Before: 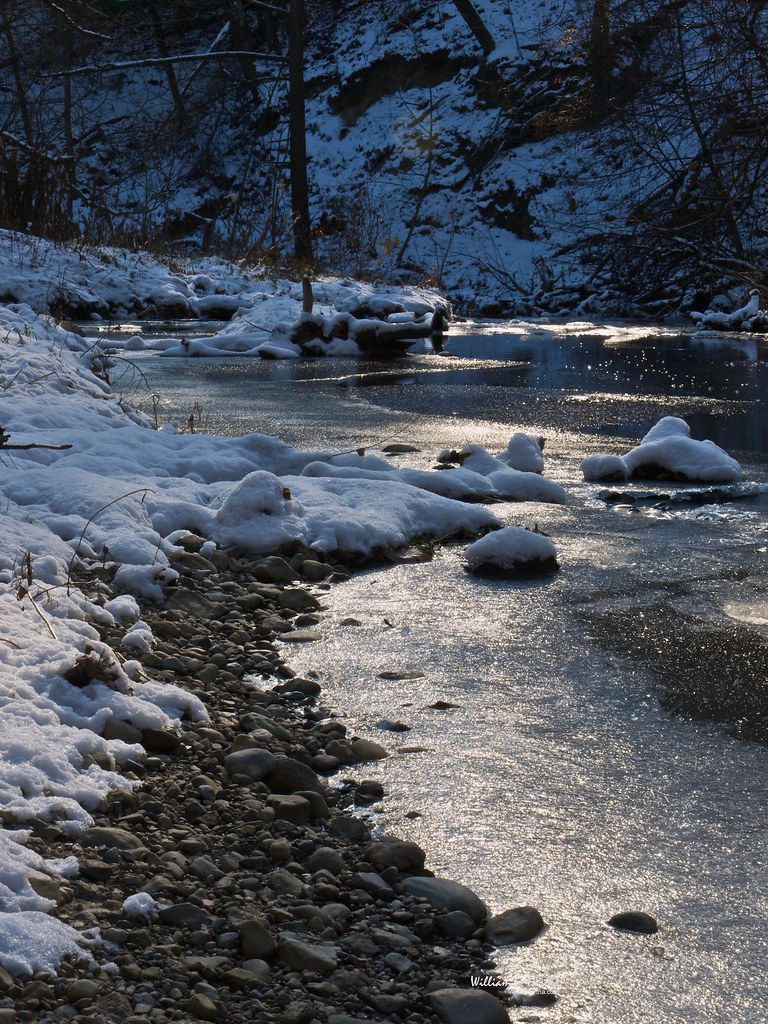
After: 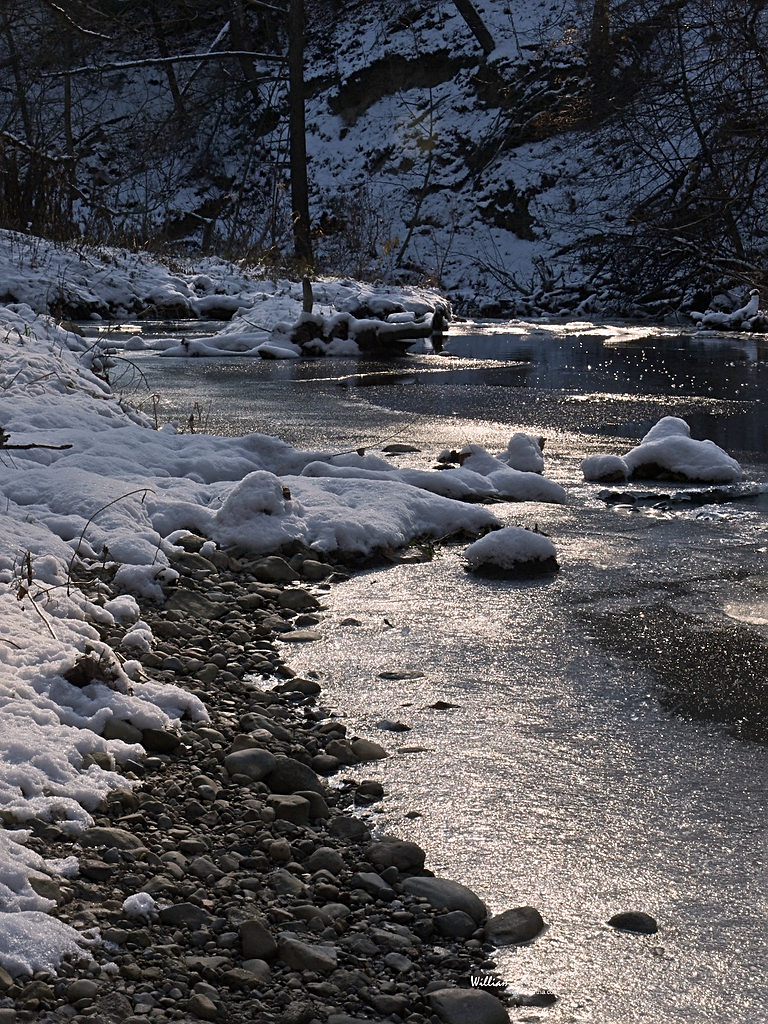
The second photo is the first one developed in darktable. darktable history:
color correction: highlights a* 5.59, highlights b* 5.24, saturation 0.68
sharpen: on, module defaults
